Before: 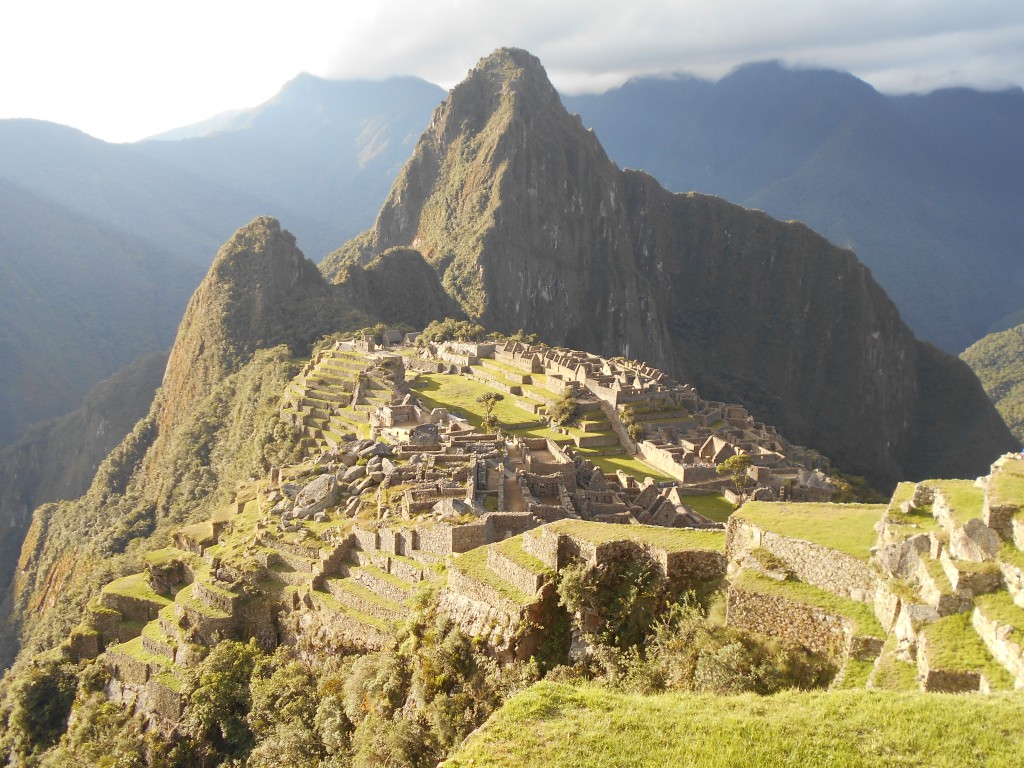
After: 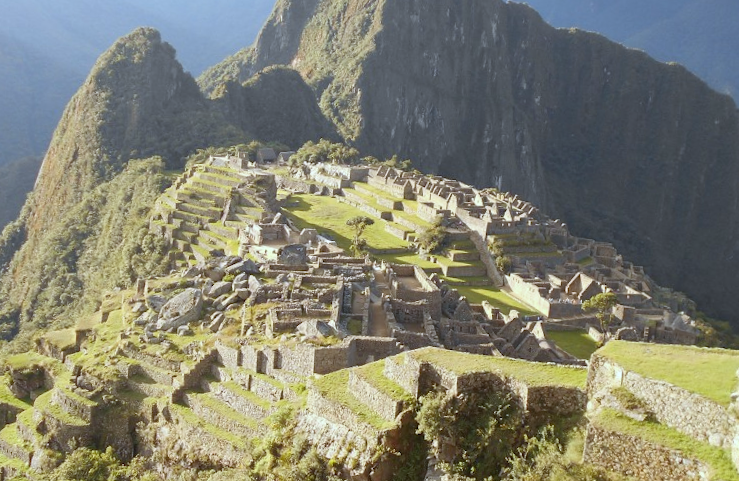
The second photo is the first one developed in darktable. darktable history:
crop and rotate: angle -3.37°, left 9.79%, top 20.73%, right 12.42%, bottom 11.82%
white balance: red 0.924, blue 1.095
